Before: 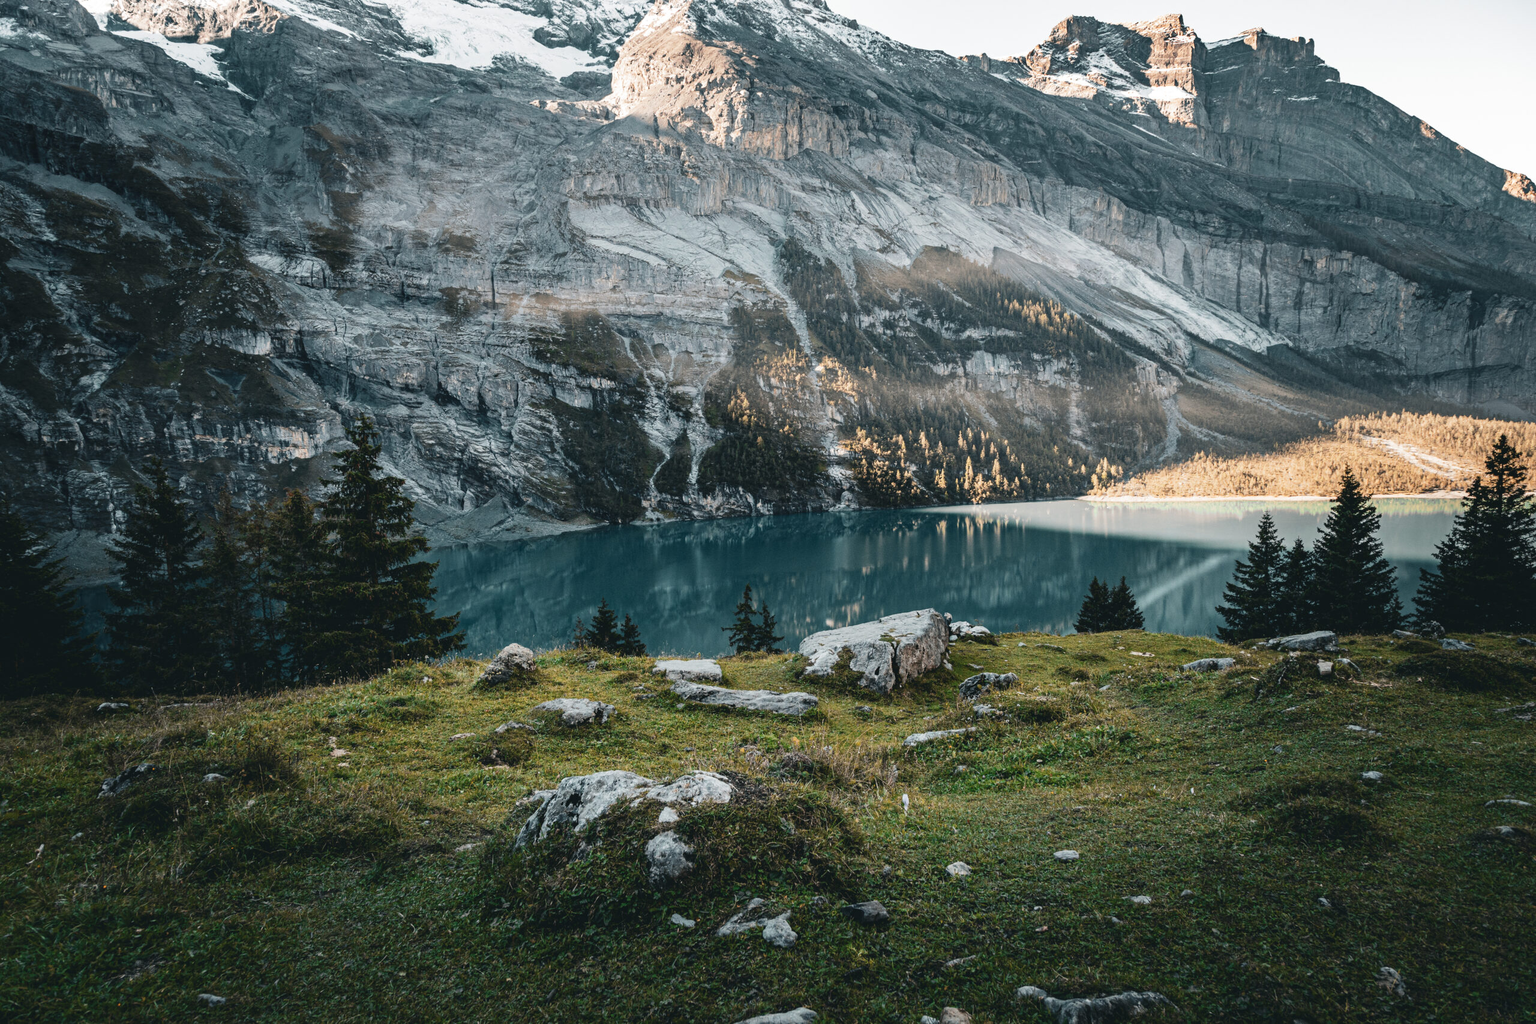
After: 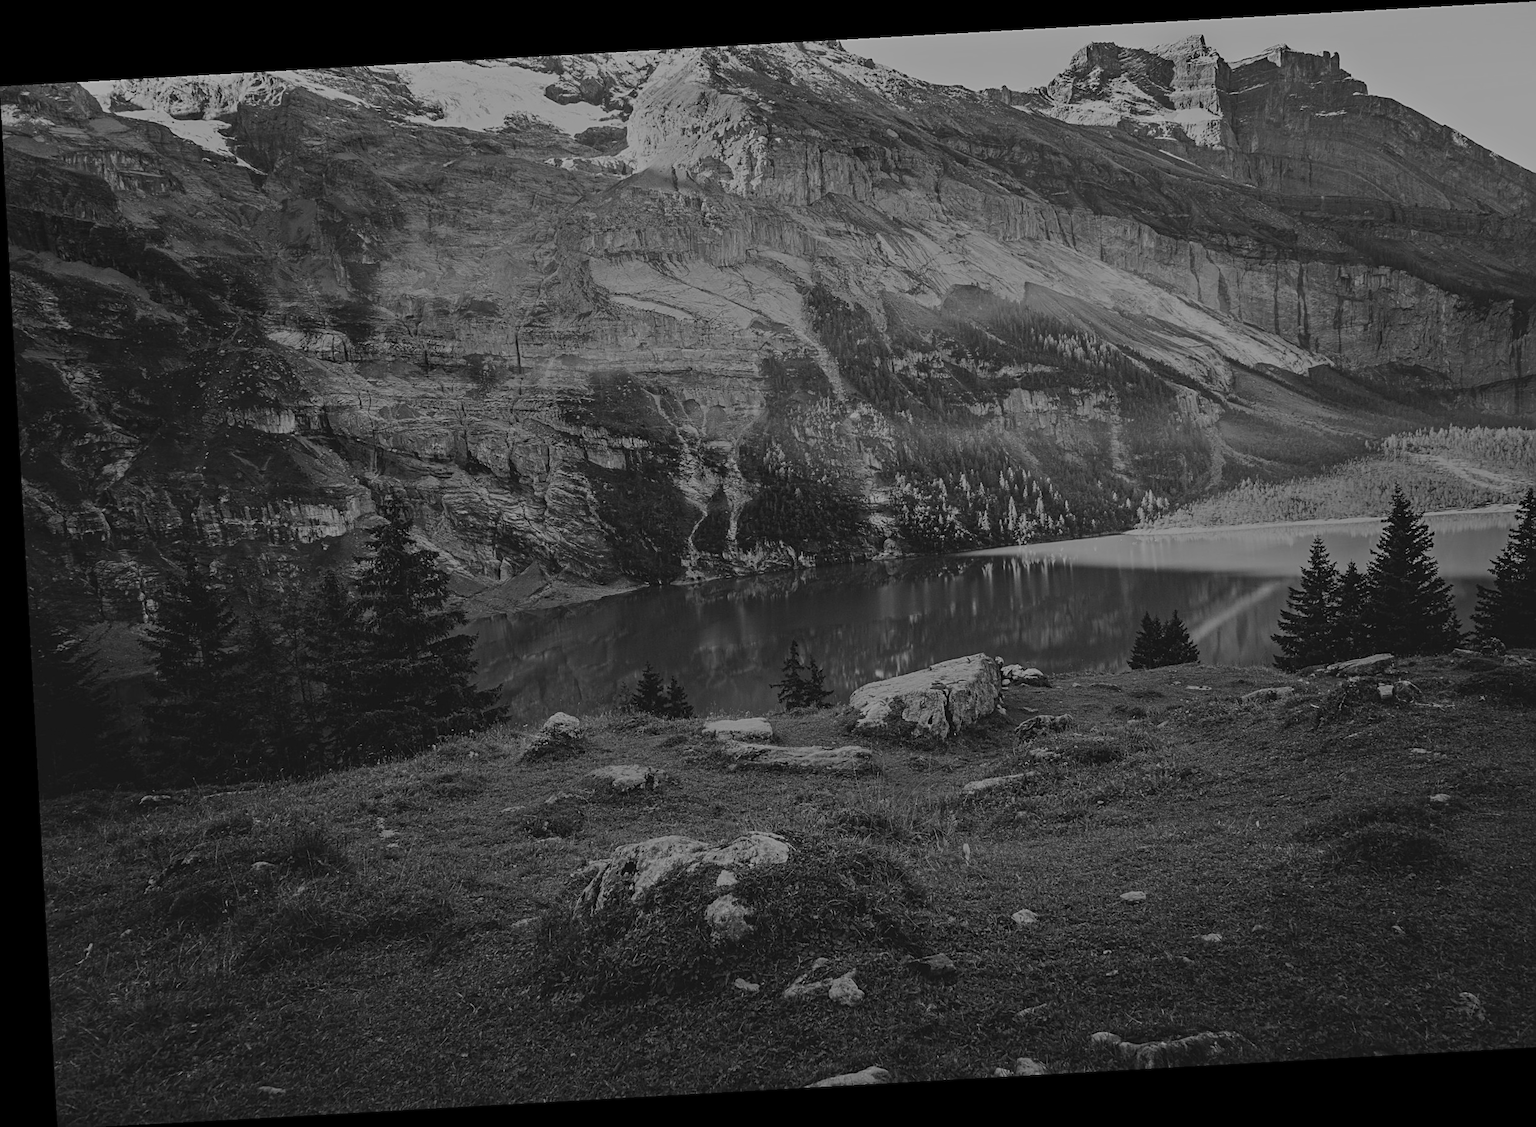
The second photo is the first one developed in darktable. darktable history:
filmic rgb: black relative exposure -14 EV, white relative exposure 8 EV, threshold 3 EV, hardness 3.74, latitude 50%, contrast 0.5, color science v5 (2021), contrast in shadows safe, contrast in highlights safe, enable highlight reconstruction true
tone curve: curves: ch0 [(0, 0) (0.56, 0.467) (0.846, 0.934) (1, 1)]
rotate and perspective: rotation -3.18°, automatic cropping off
monochrome: a -11.7, b 1.62, size 0.5, highlights 0.38
color correction: highlights a* 21.16, highlights b* 19.61
crop and rotate: right 5.167%
sharpen: on, module defaults
color zones: curves: ch0 [(0.224, 0.526) (0.75, 0.5)]; ch1 [(0.055, 0.526) (0.224, 0.761) (0.377, 0.526) (0.75, 0.5)]
